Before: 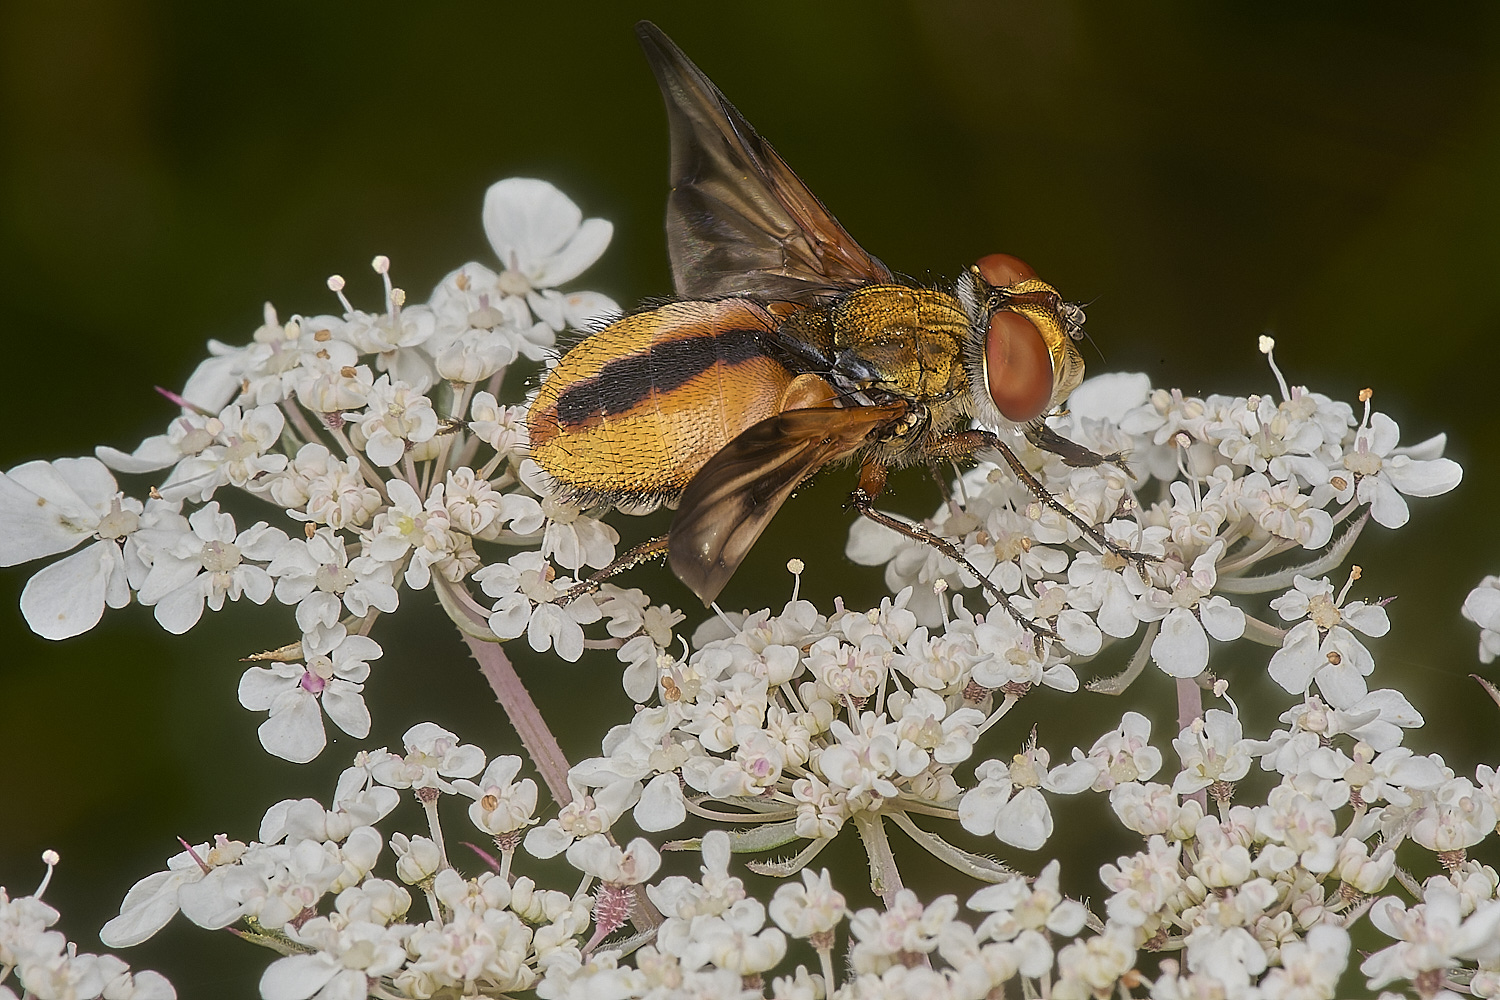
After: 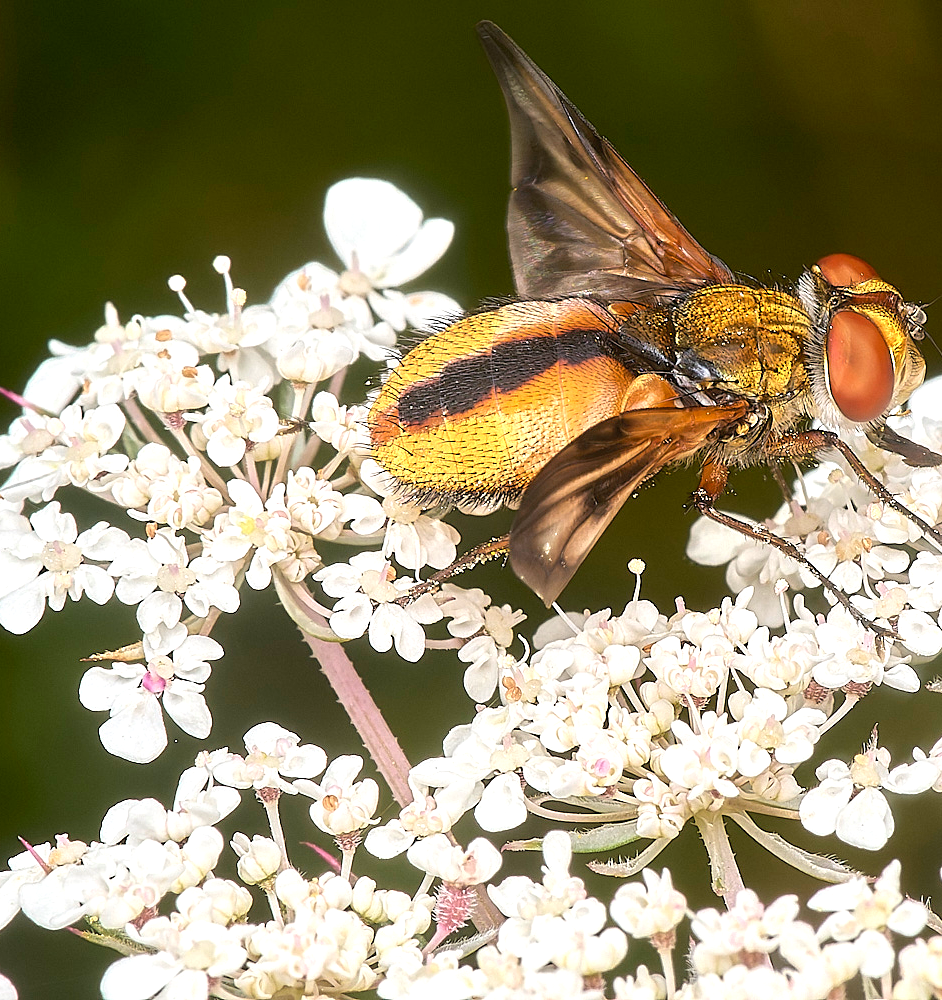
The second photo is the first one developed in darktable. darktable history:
crop: left 10.644%, right 26.528%
exposure: black level correction 0, exposure 1 EV, compensate exposure bias true, compensate highlight preservation false
